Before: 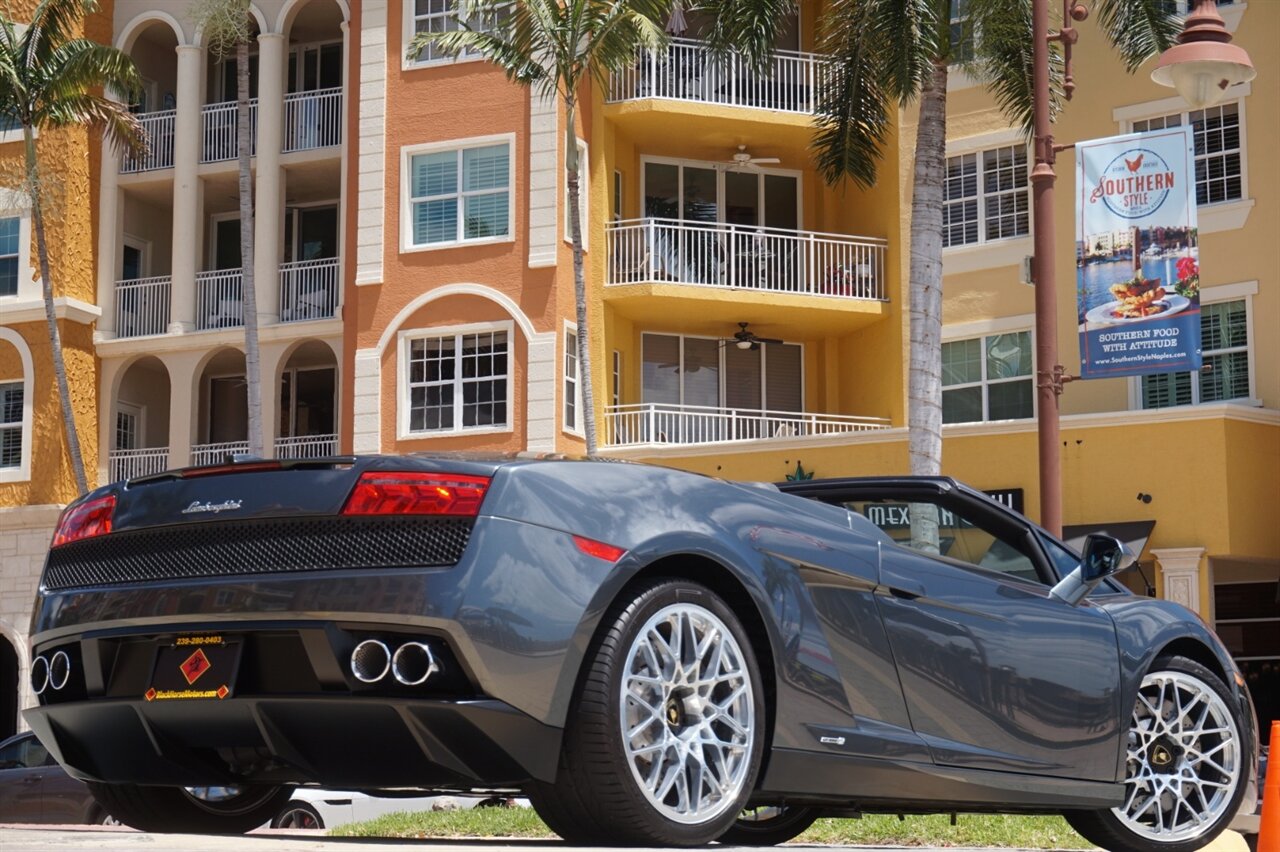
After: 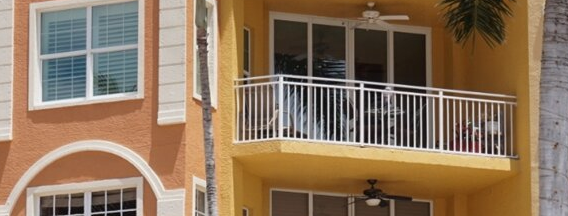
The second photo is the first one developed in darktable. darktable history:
exposure: black level correction 0.001, exposure -0.121 EV, compensate exposure bias true, compensate highlight preservation false
contrast brightness saturation: saturation -0.063
crop: left 28.985%, top 16.794%, right 26.63%, bottom 57.801%
